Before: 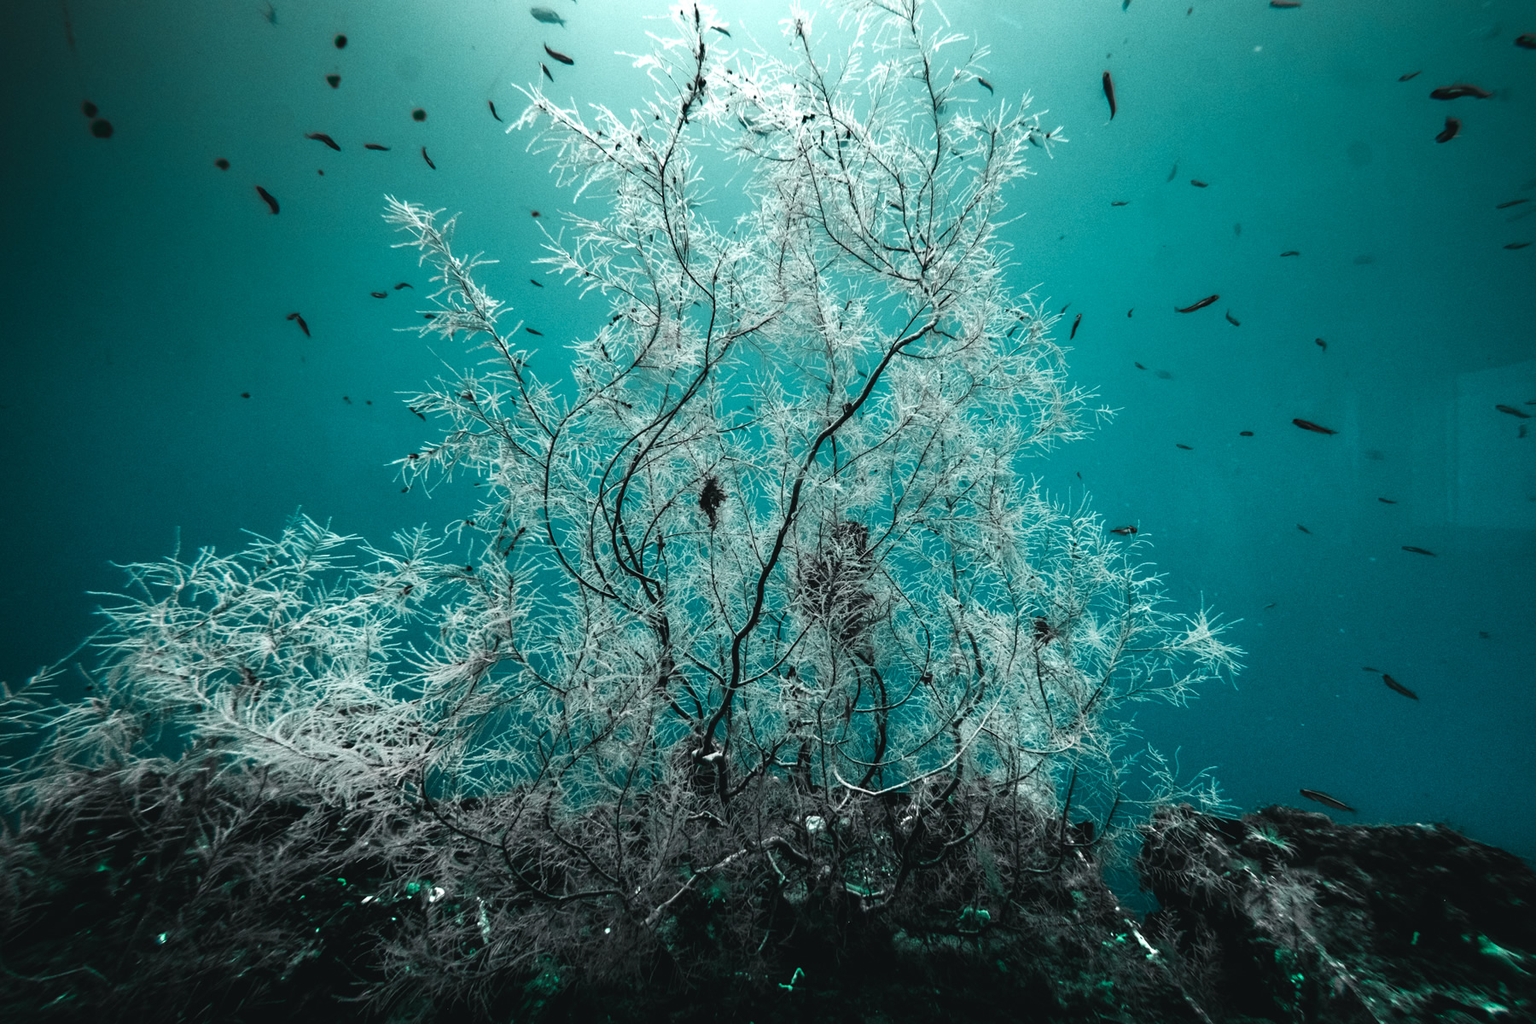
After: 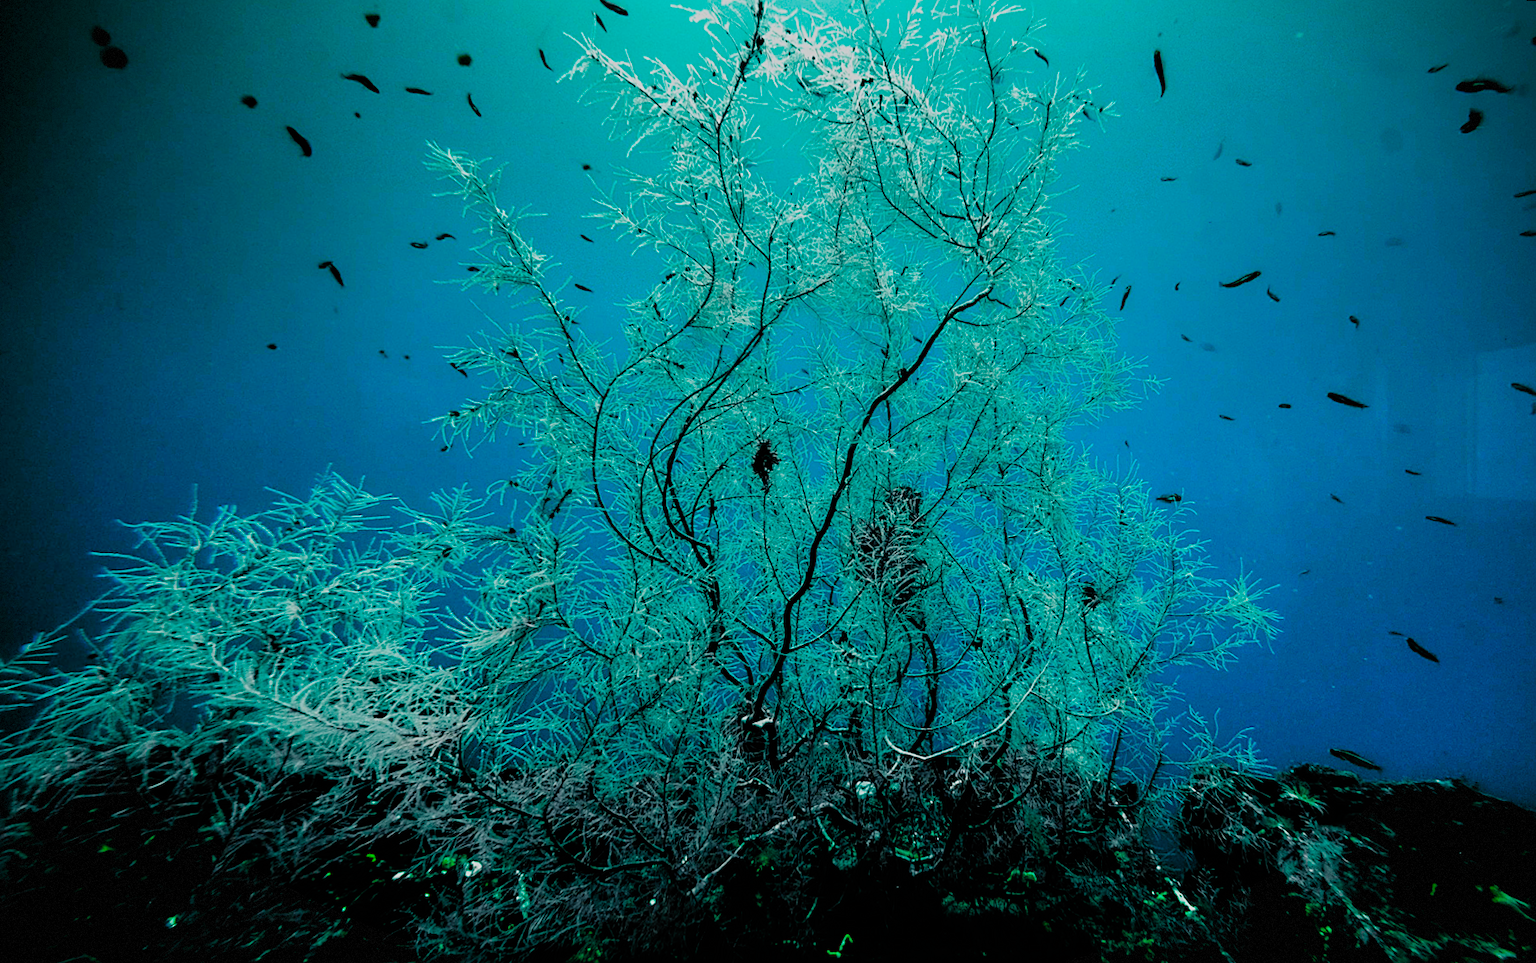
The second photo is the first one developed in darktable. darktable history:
vignetting: fall-off start 100%, brightness -0.406, saturation -0.3, width/height ratio 1.324, dithering 8-bit output, unbound false
rotate and perspective: rotation 0.679°, lens shift (horizontal) 0.136, crop left 0.009, crop right 0.991, crop top 0.078, crop bottom 0.95
color zones: curves: ch0 [(0, 0.465) (0.092, 0.596) (0.289, 0.464) (0.429, 0.453) (0.571, 0.464) (0.714, 0.455) (0.857, 0.462) (1, 0.465)]
filmic rgb: black relative exposure -4.4 EV, white relative exposure 5 EV, threshold 3 EV, hardness 2.23, latitude 40.06%, contrast 1.15, highlights saturation mix 10%, shadows ↔ highlights balance 1.04%, preserve chrominance RGB euclidean norm (legacy), color science v4 (2020), enable highlight reconstruction true
sharpen: on, module defaults
color correction: saturation 3
